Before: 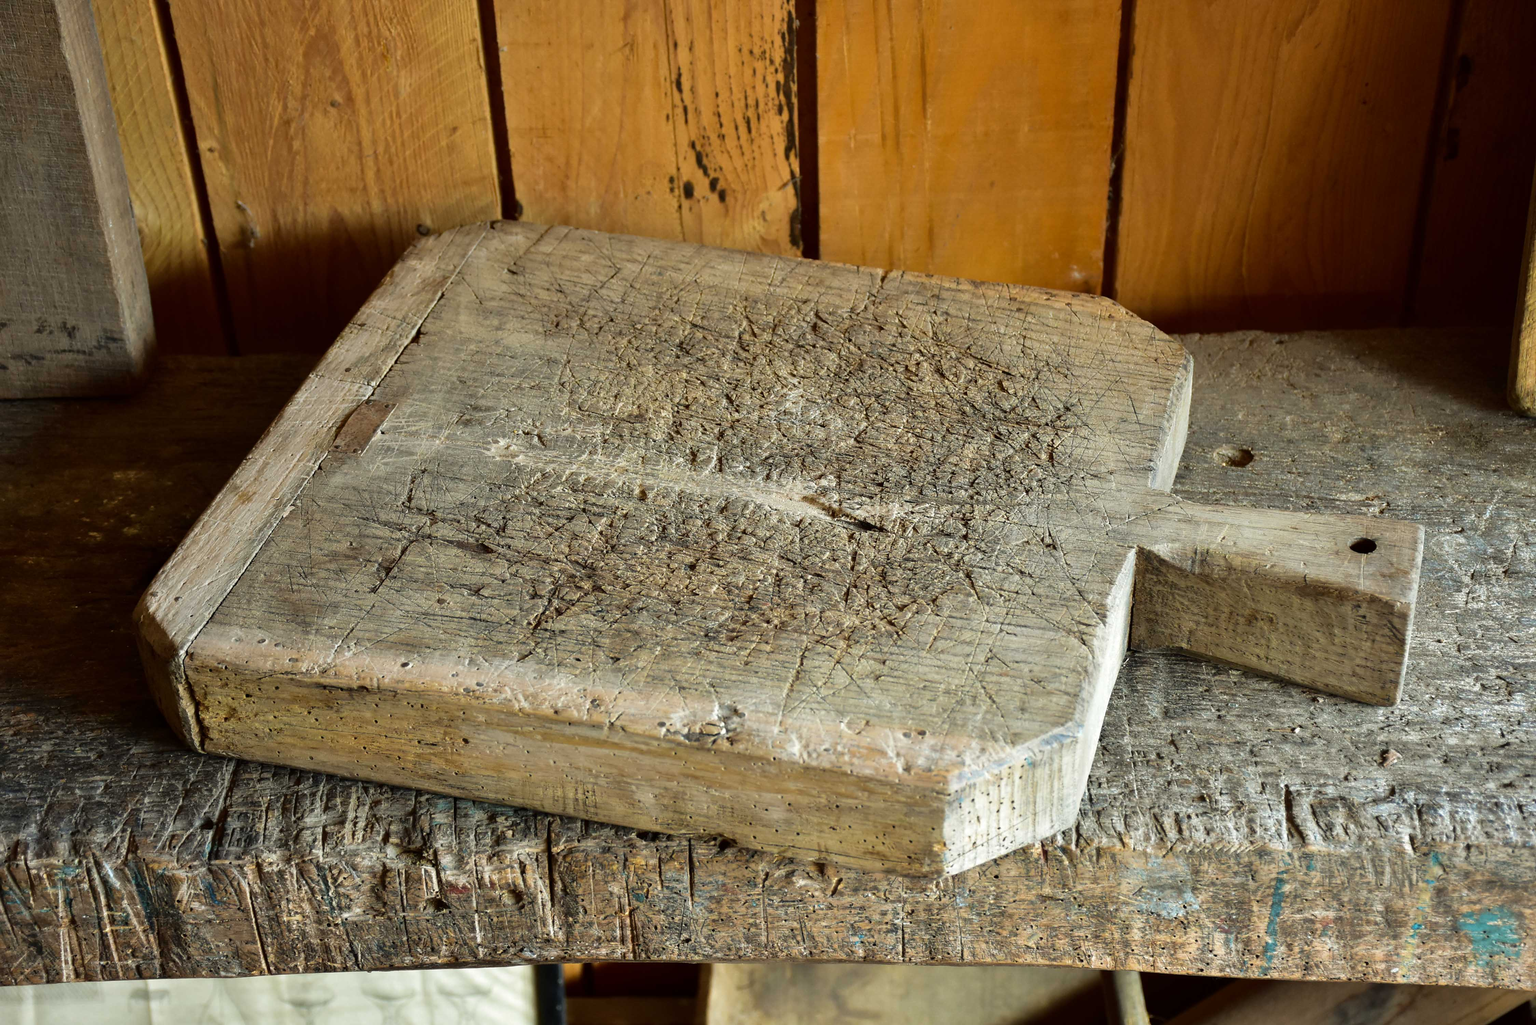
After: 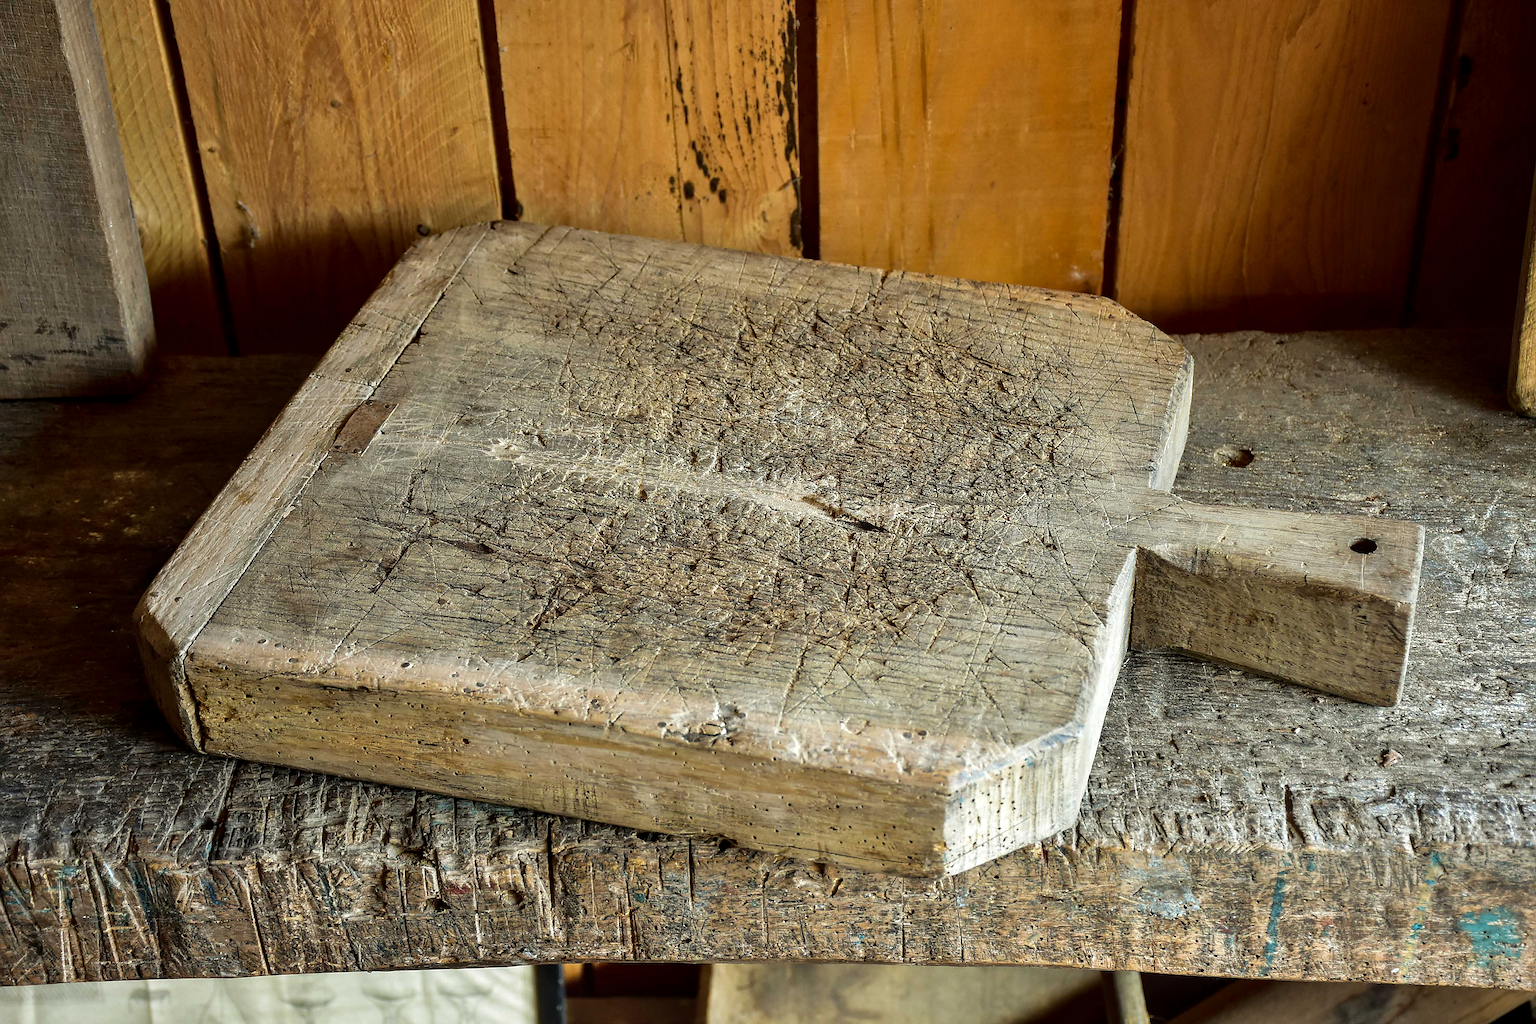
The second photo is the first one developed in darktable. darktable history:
sharpen: radius 1.4, amount 1.25, threshold 0.7
local contrast: on, module defaults
